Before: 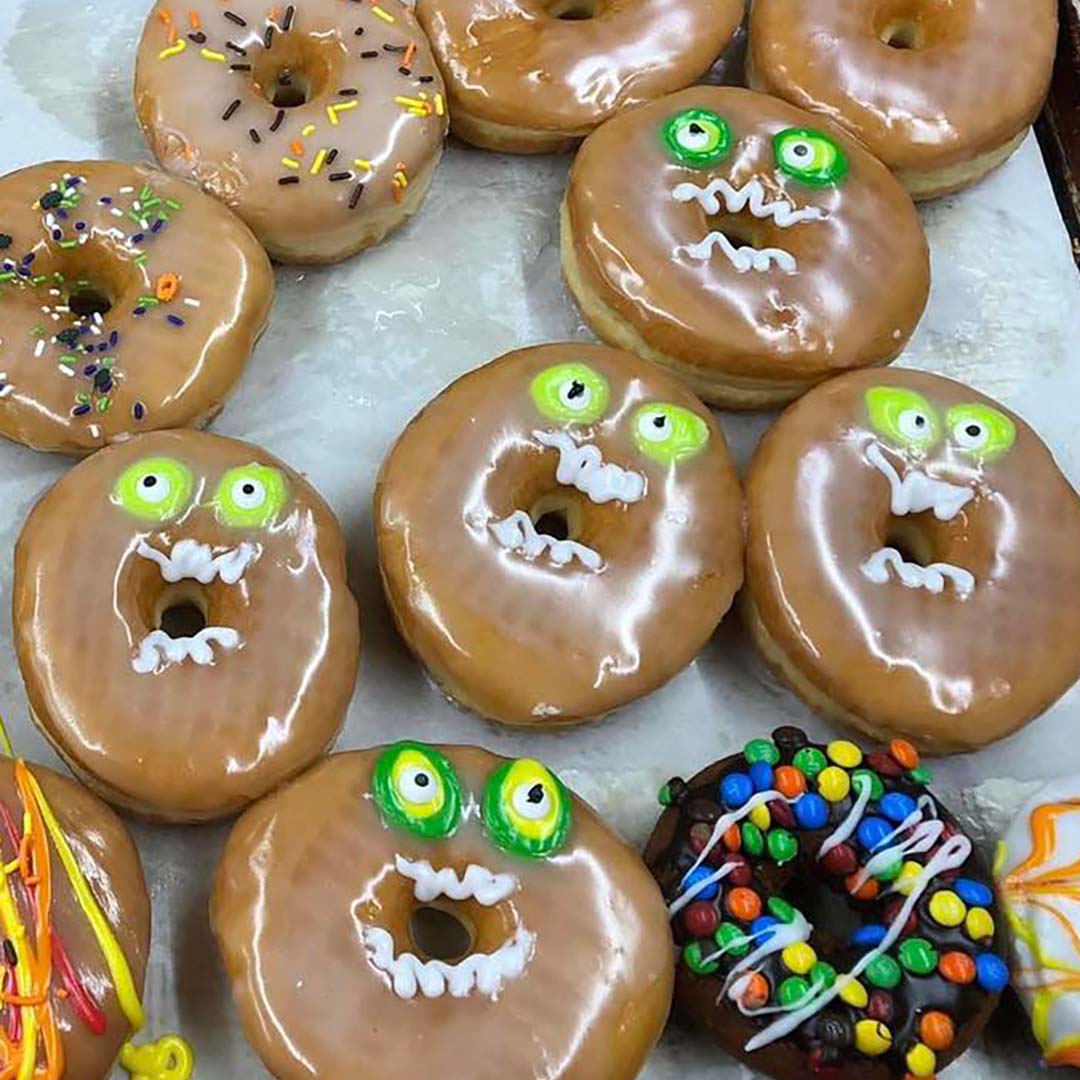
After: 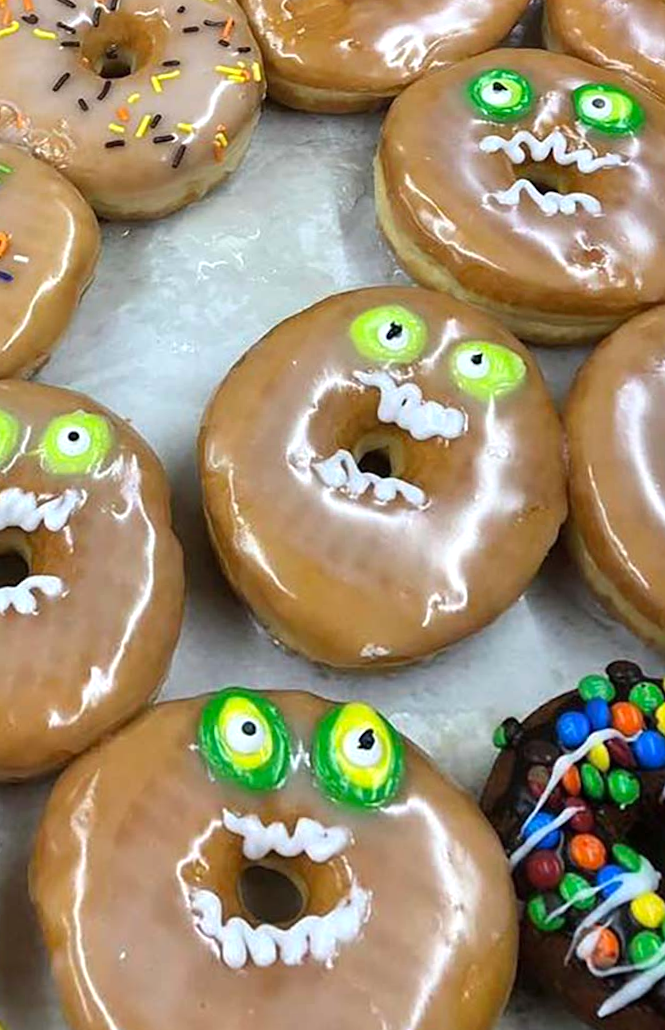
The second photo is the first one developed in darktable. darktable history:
rotate and perspective: rotation -1.68°, lens shift (vertical) -0.146, crop left 0.049, crop right 0.912, crop top 0.032, crop bottom 0.96
crop and rotate: left 14.385%, right 18.948%
levels: levels [0, 0.476, 0.951]
